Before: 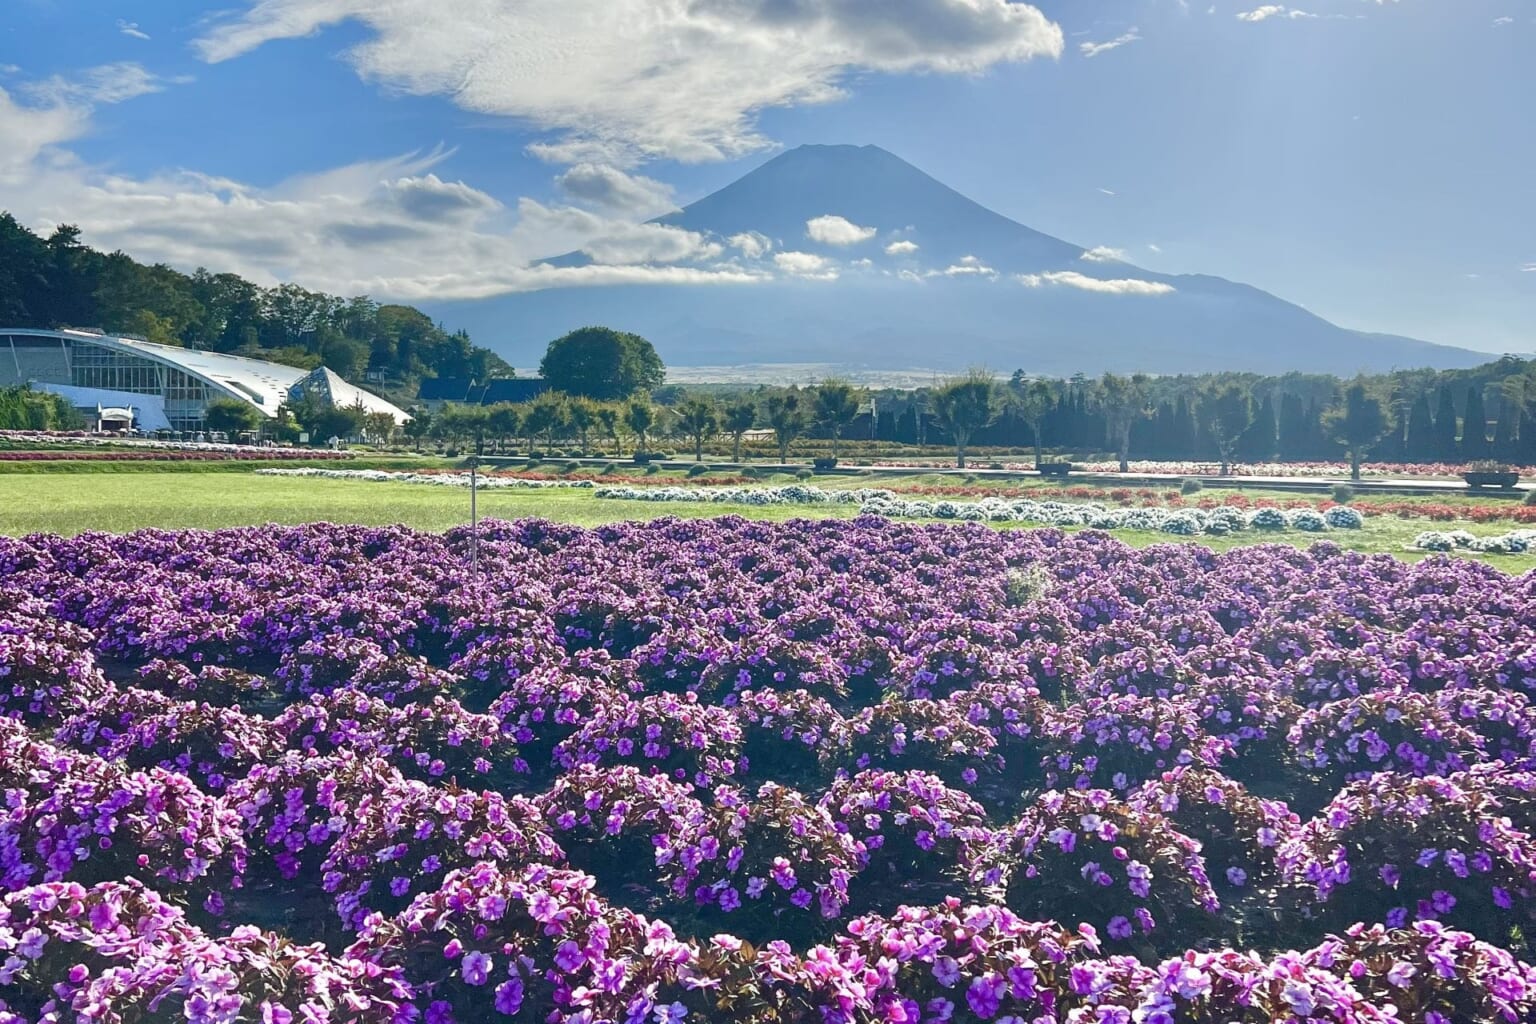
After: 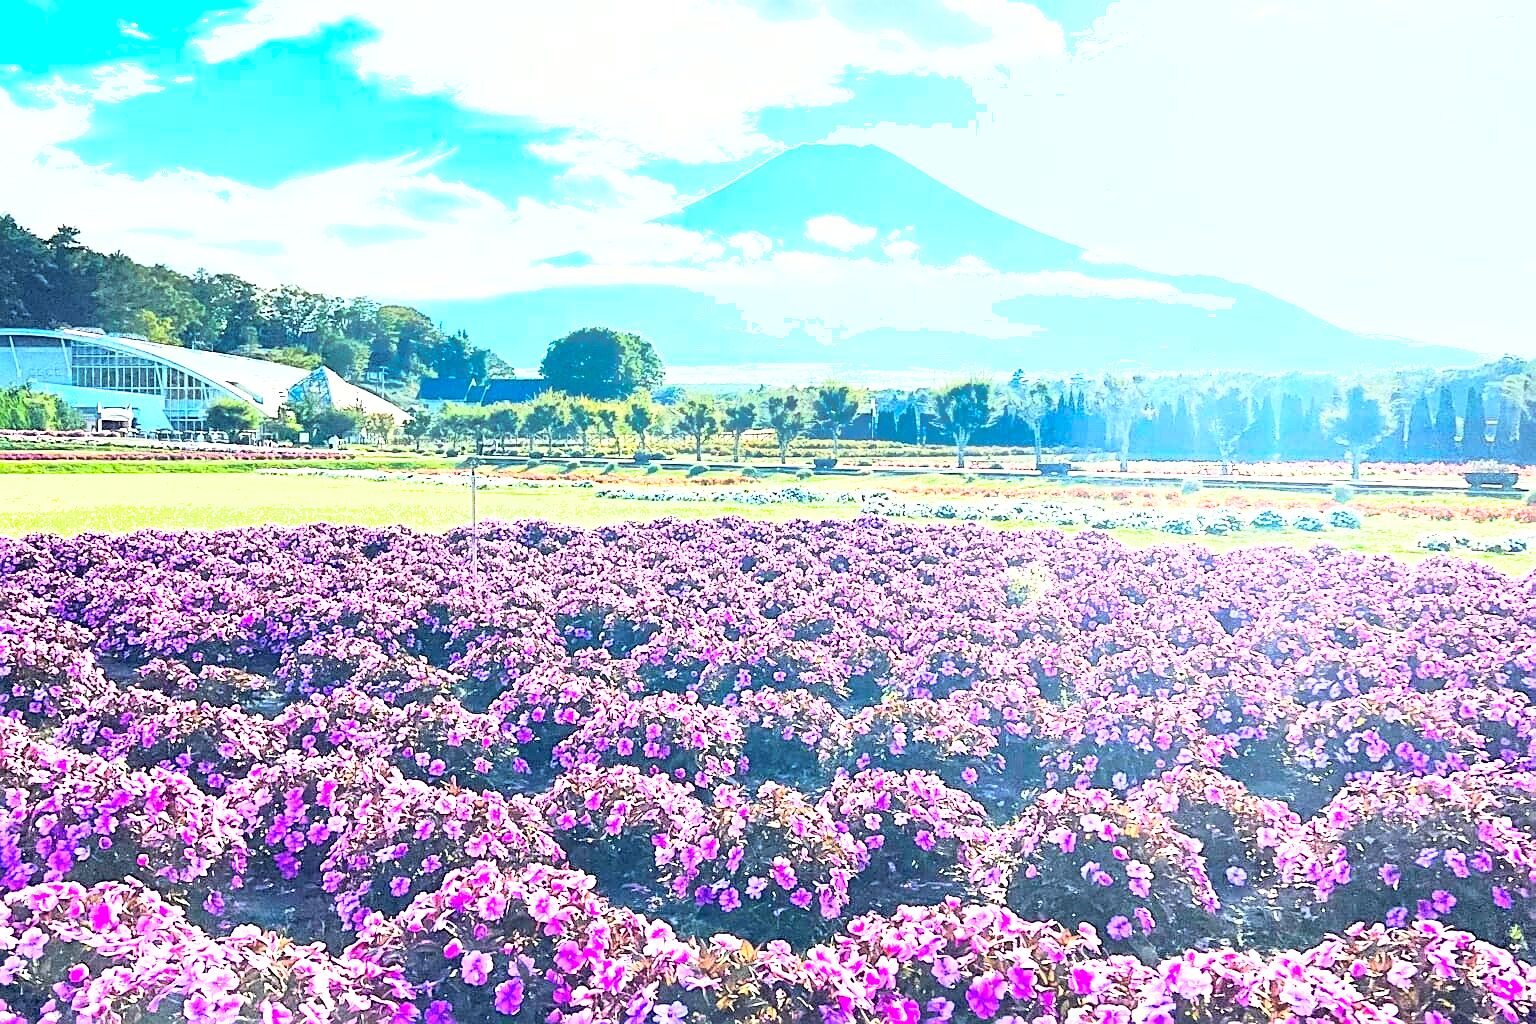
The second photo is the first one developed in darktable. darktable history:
exposure: black level correction 0, exposure 1.388 EV, compensate exposure bias true, compensate highlight preservation false
rgb curve: curves: ch0 [(0, 0) (0.21, 0.15) (0.24, 0.21) (0.5, 0.75) (0.75, 0.96) (0.89, 0.99) (1, 1)]; ch1 [(0, 0.02) (0.21, 0.13) (0.25, 0.2) (0.5, 0.67) (0.75, 0.9) (0.89, 0.97) (1, 1)]; ch2 [(0, 0.02) (0.21, 0.13) (0.25, 0.2) (0.5, 0.67) (0.75, 0.9) (0.89, 0.97) (1, 1)], compensate middle gray true
sharpen: on, module defaults
shadows and highlights: on, module defaults
